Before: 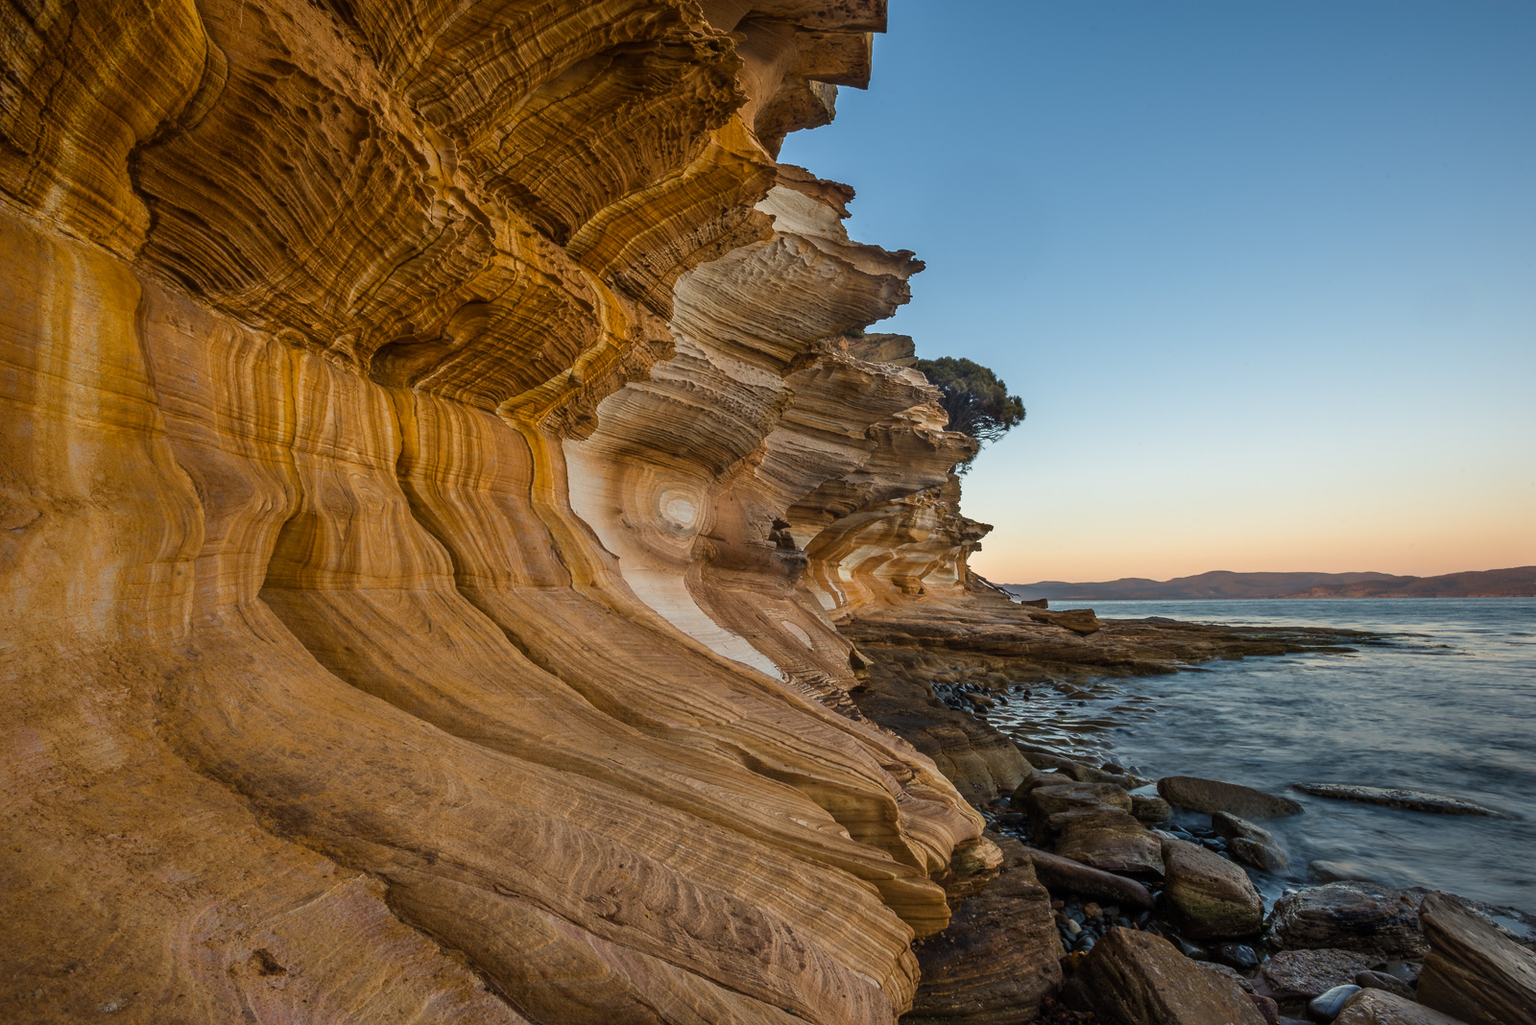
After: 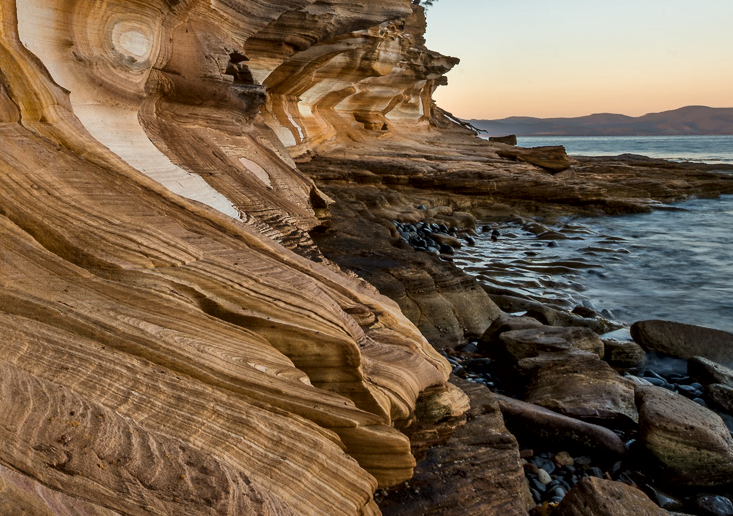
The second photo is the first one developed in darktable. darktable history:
crop: left 35.976%, top 45.819%, right 18.162%, bottom 5.807%
local contrast: mode bilateral grid, contrast 20, coarseness 50, detail 171%, midtone range 0.2
